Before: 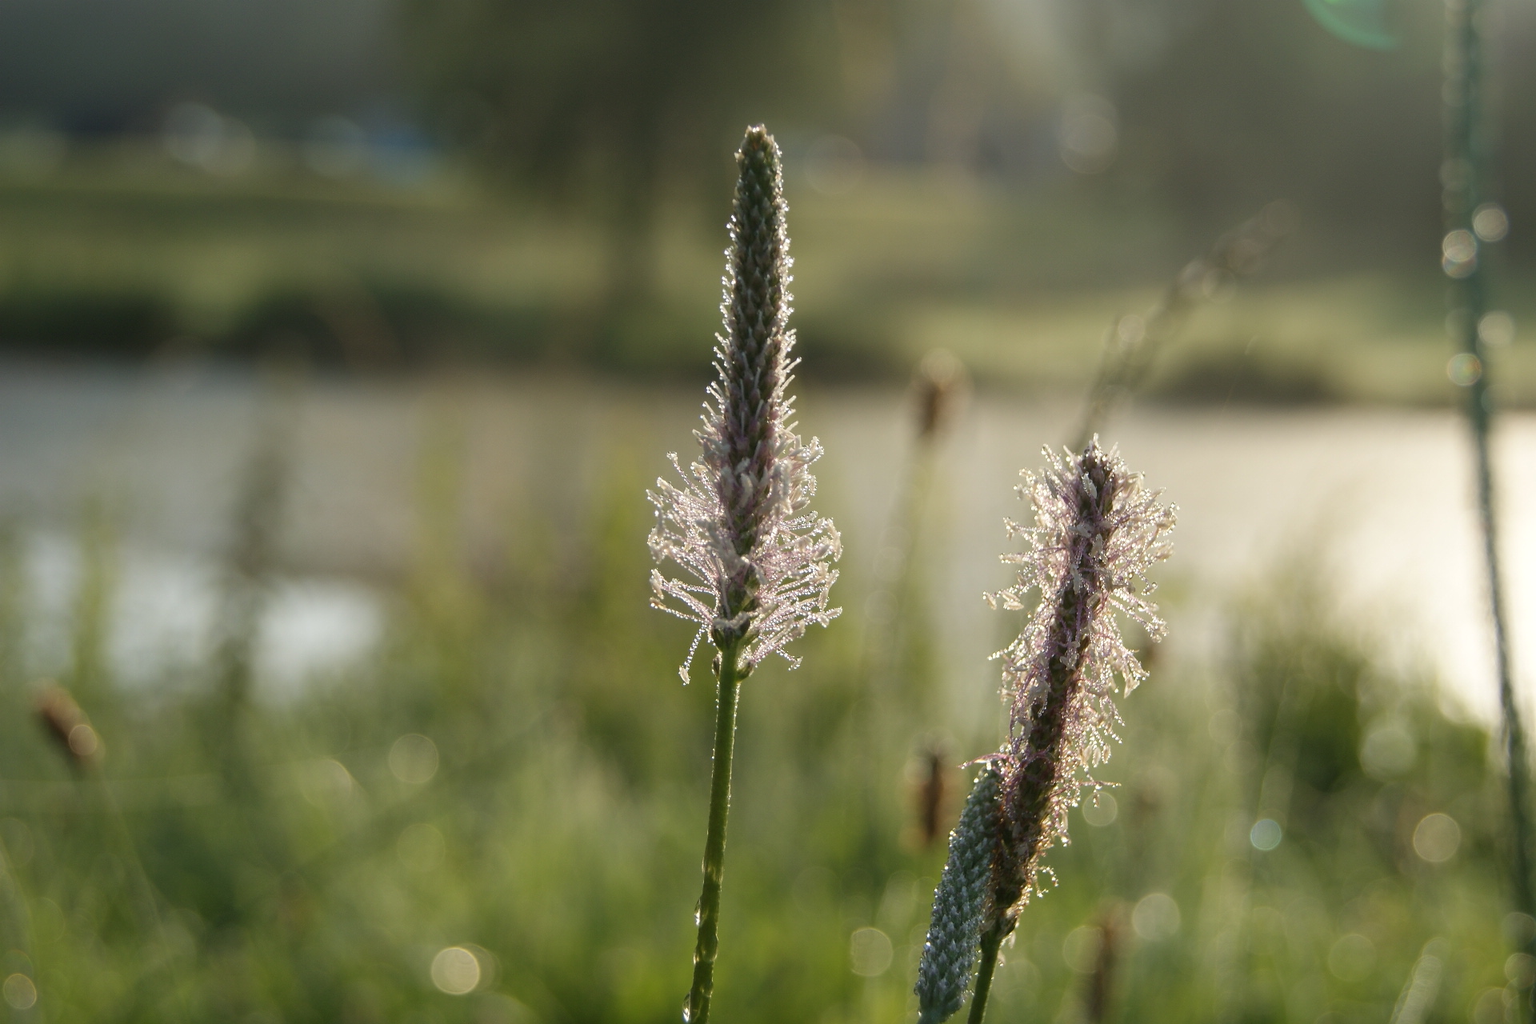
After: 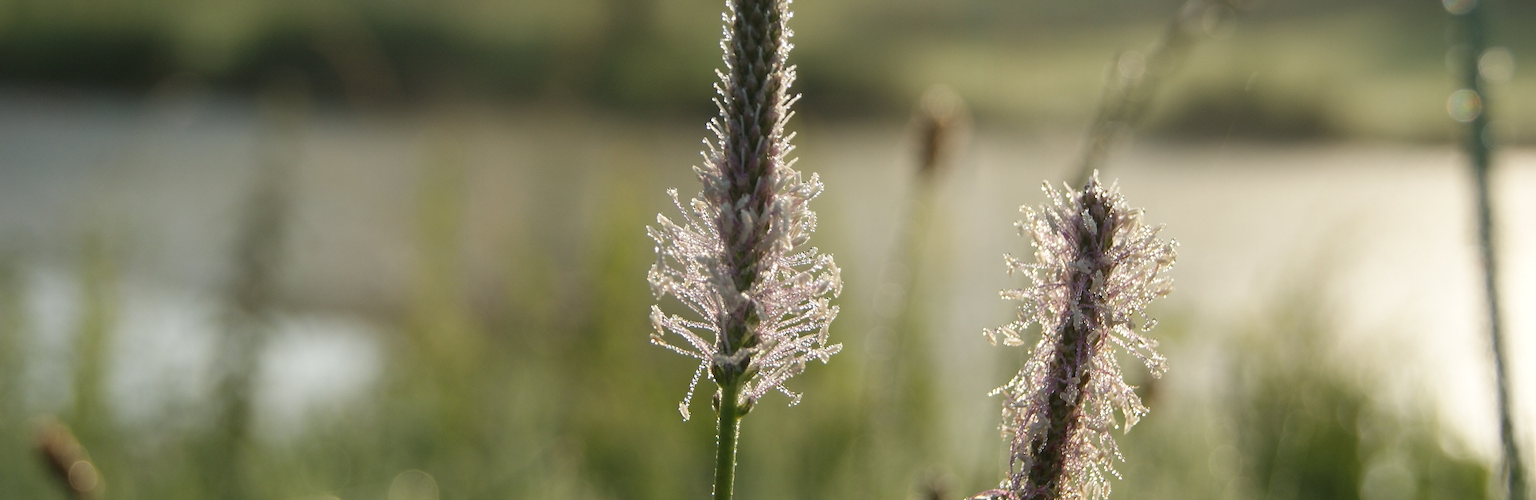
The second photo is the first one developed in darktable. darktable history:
crop and rotate: top 25.8%, bottom 25.337%
